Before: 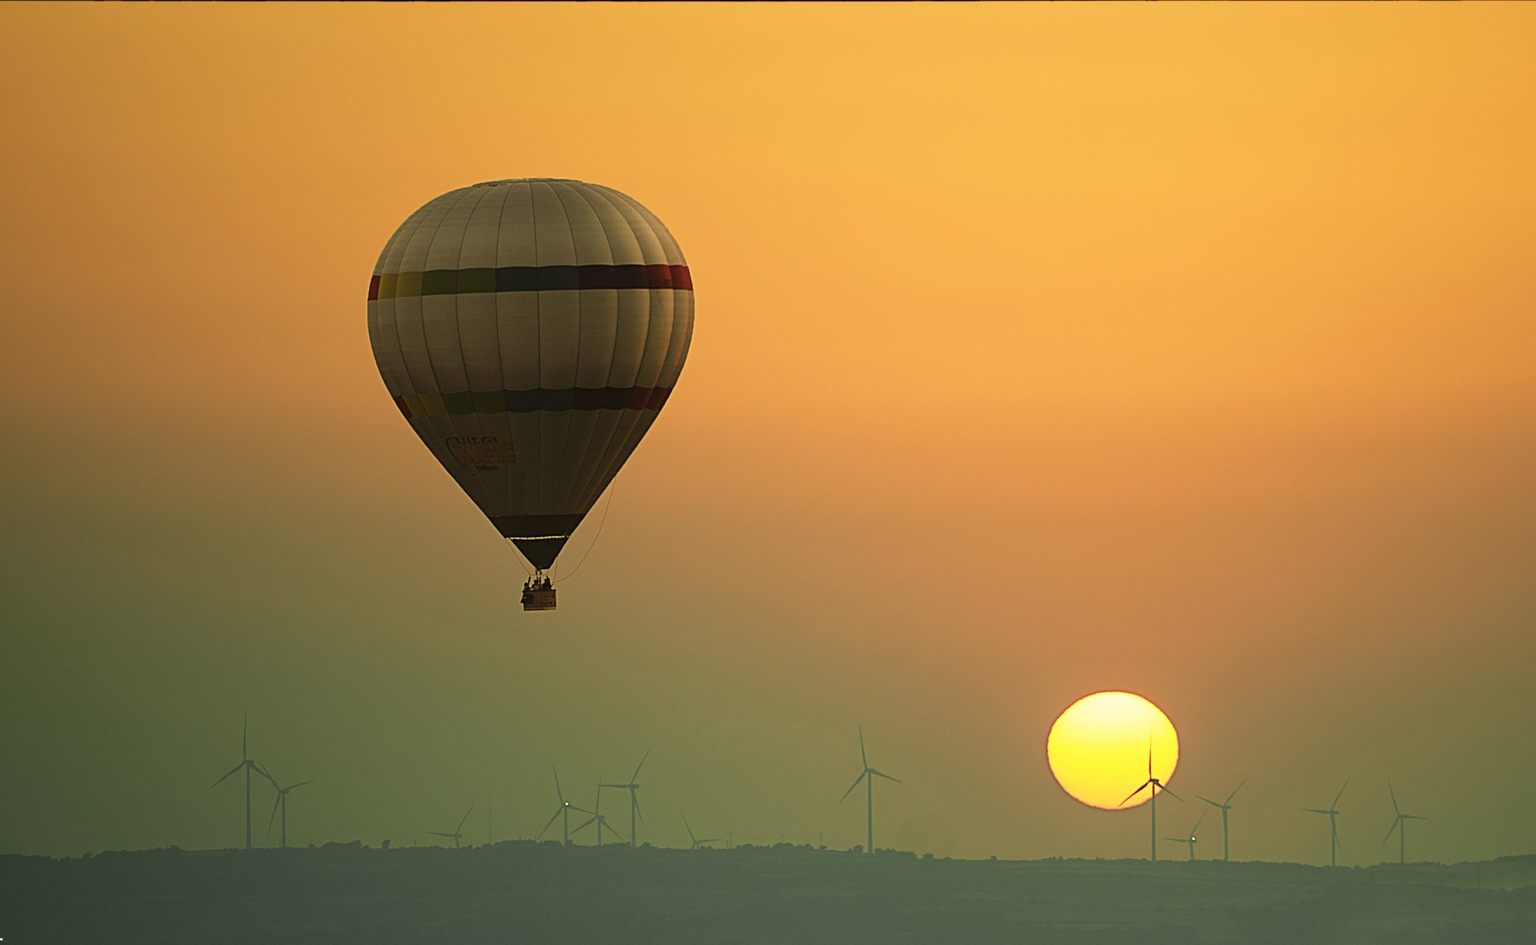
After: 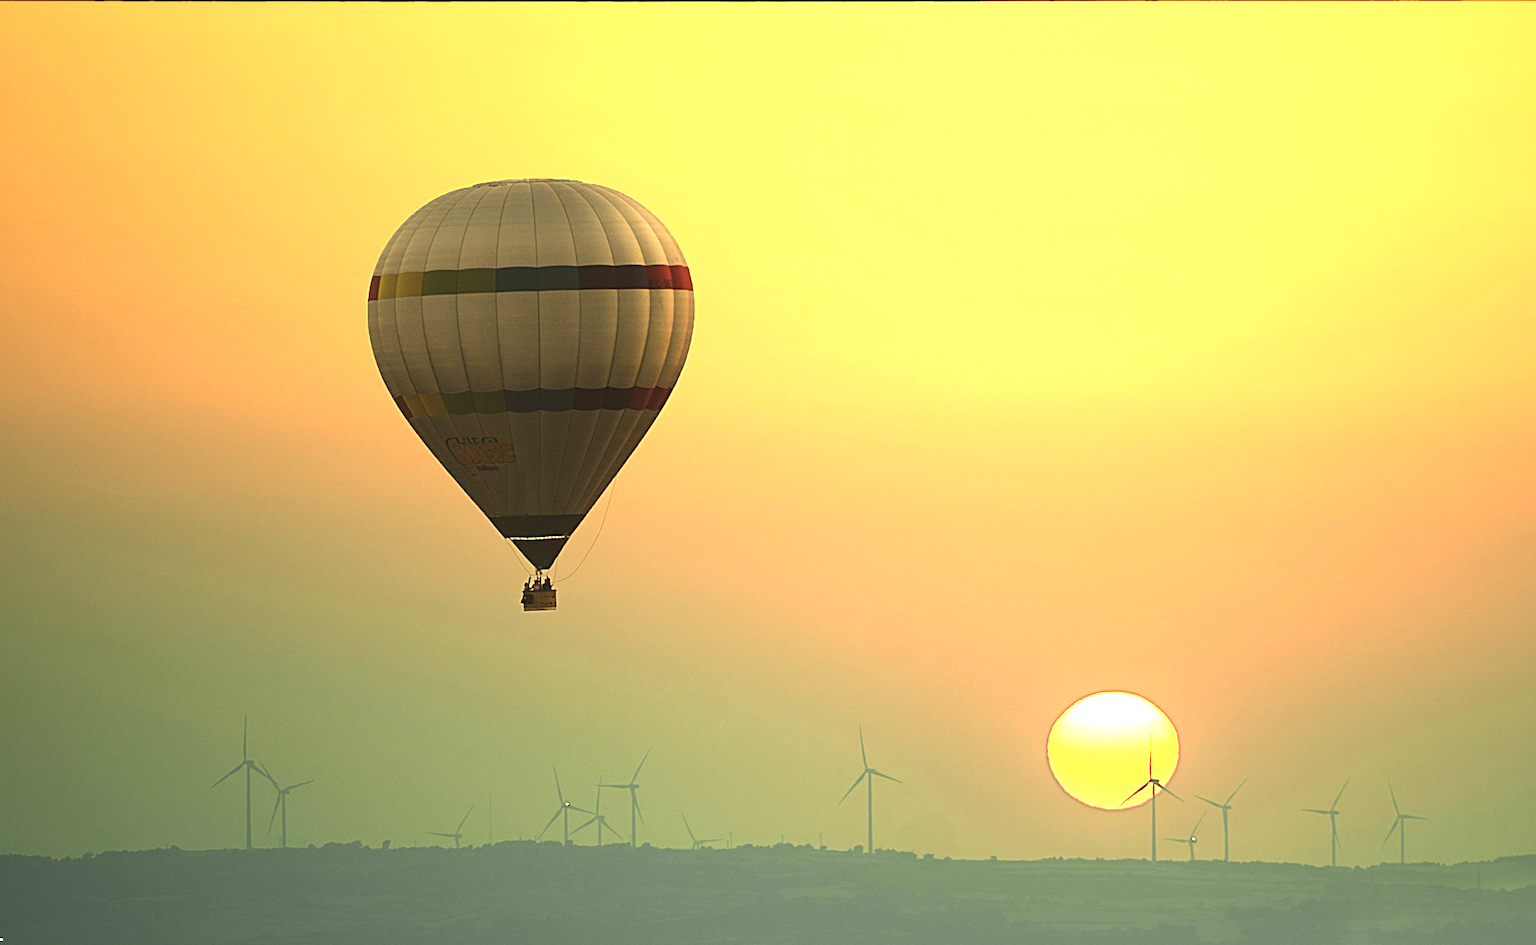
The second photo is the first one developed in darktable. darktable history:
exposure: black level correction 0, exposure 1.299 EV, compensate highlight preservation false
